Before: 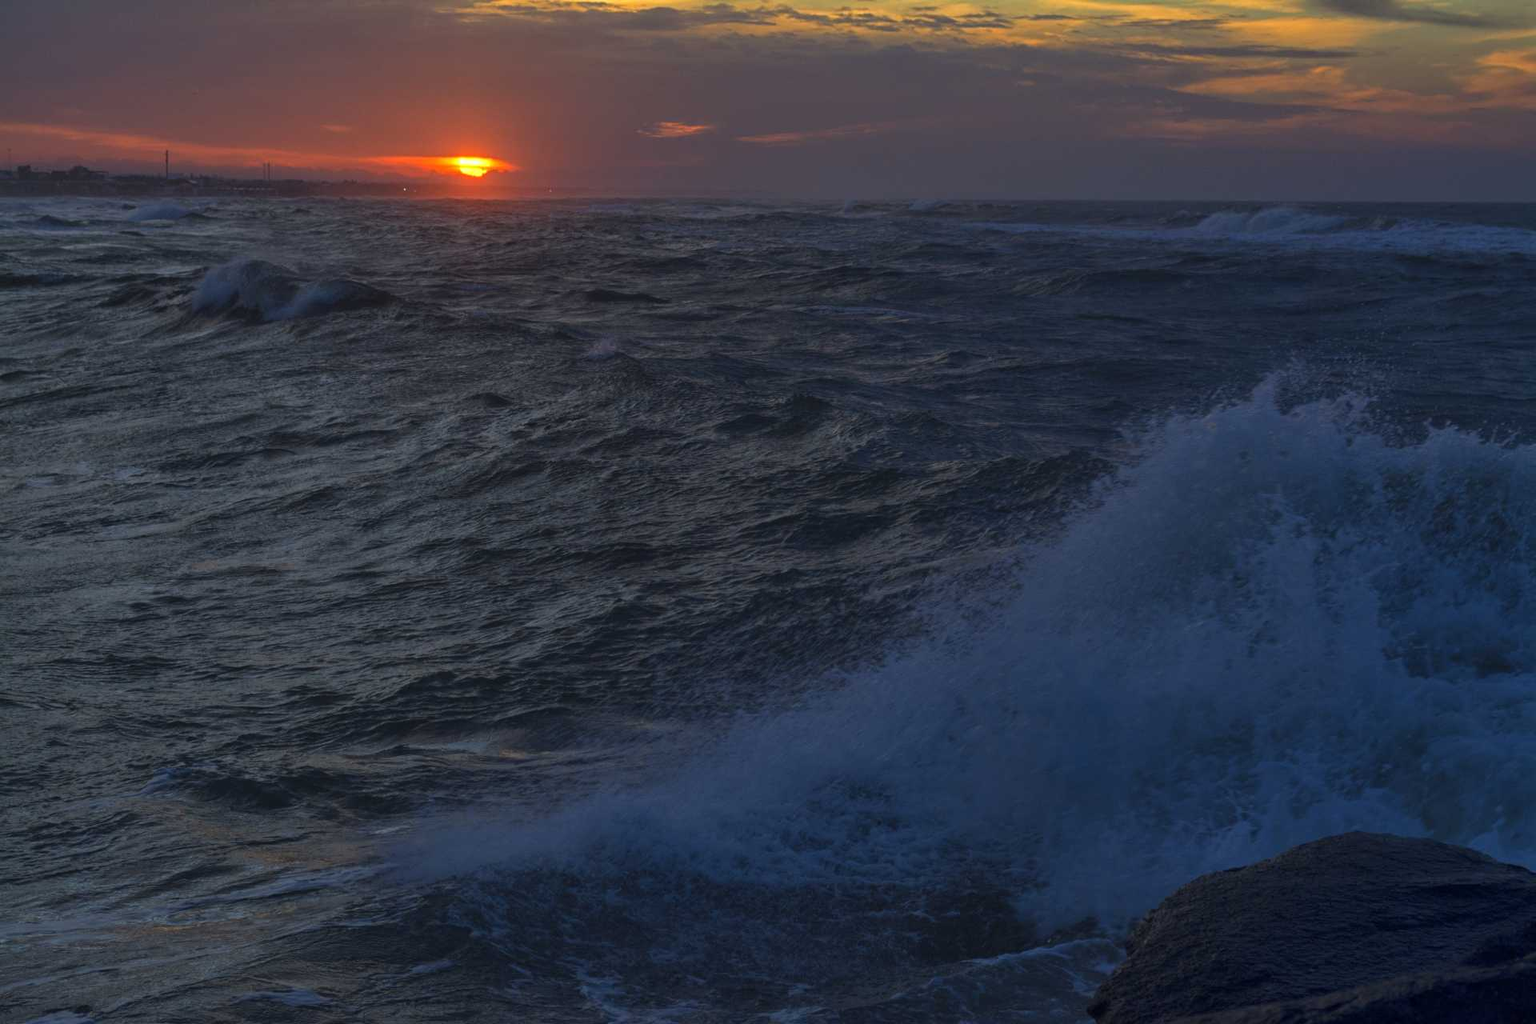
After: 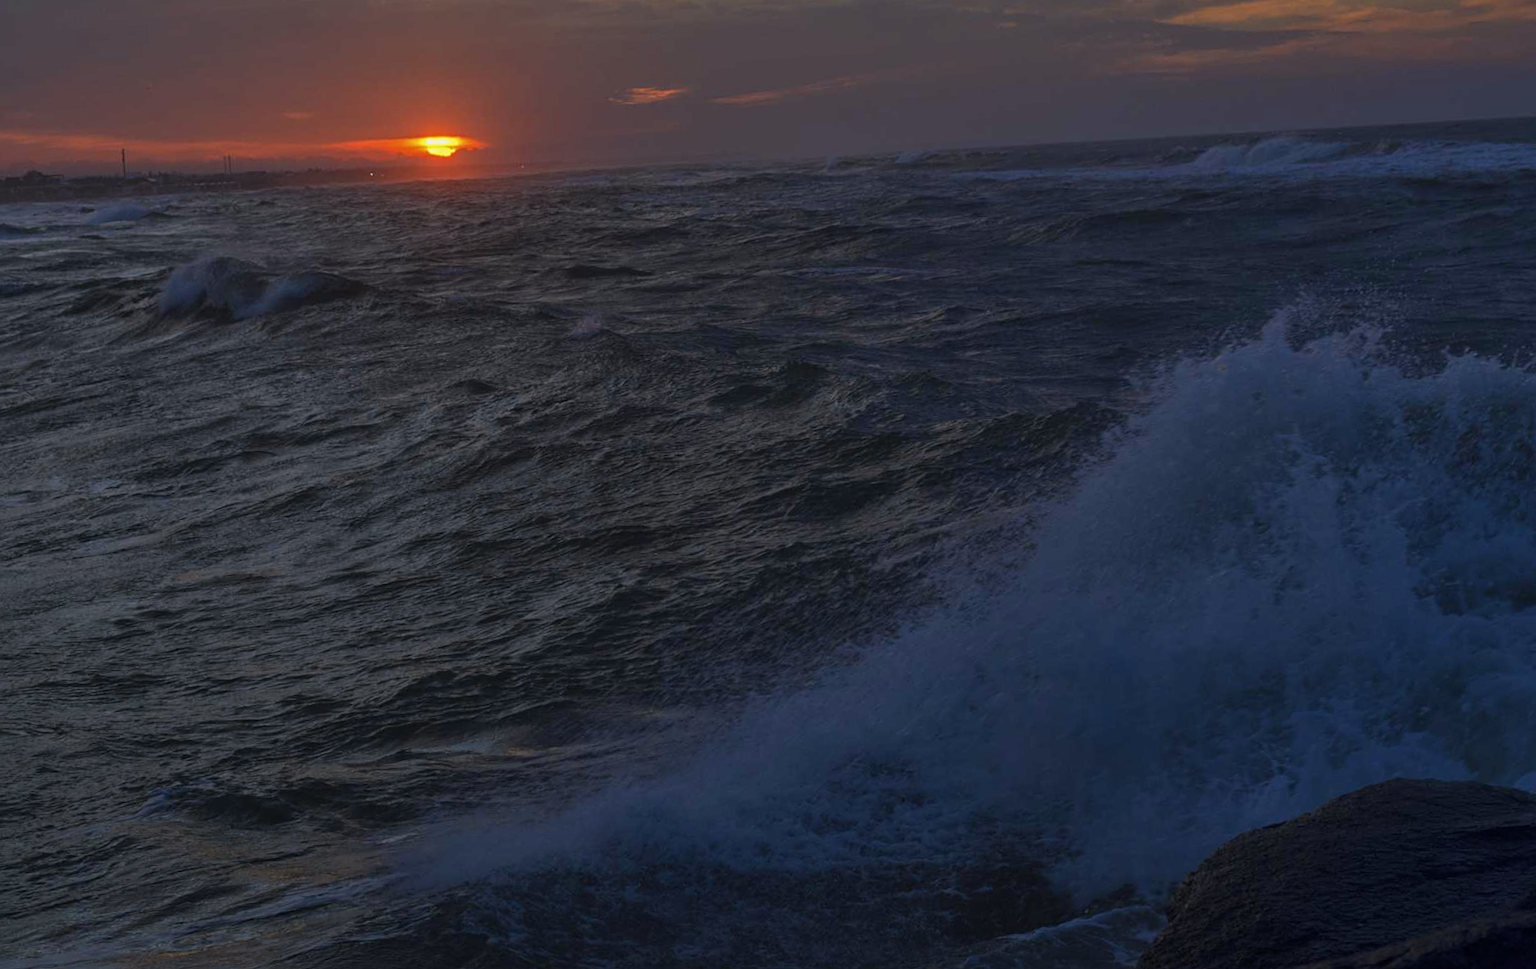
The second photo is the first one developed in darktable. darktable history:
rotate and perspective: rotation -3.52°, crop left 0.036, crop right 0.964, crop top 0.081, crop bottom 0.919
exposure: exposure -0.177 EV, compensate highlight preservation false
sharpen: amount 0.2
color correction: highlights a* 3.12, highlights b* -1.55, shadows a* -0.101, shadows b* 2.52, saturation 0.98
graduated density: rotation -180°, offset 27.42
color zones: curves: ch0 [(0.068, 0.464) (0.25, 0.5) (0.48, 0.508) (0.75, 0.536) (0.886, 0.476) (0.967, 0.456)]; ch1 [(0.066, 0.456) (0.25, 0.5) (0.616, 0.508) (0.746, 0.56) (0.934, 0.444)]
